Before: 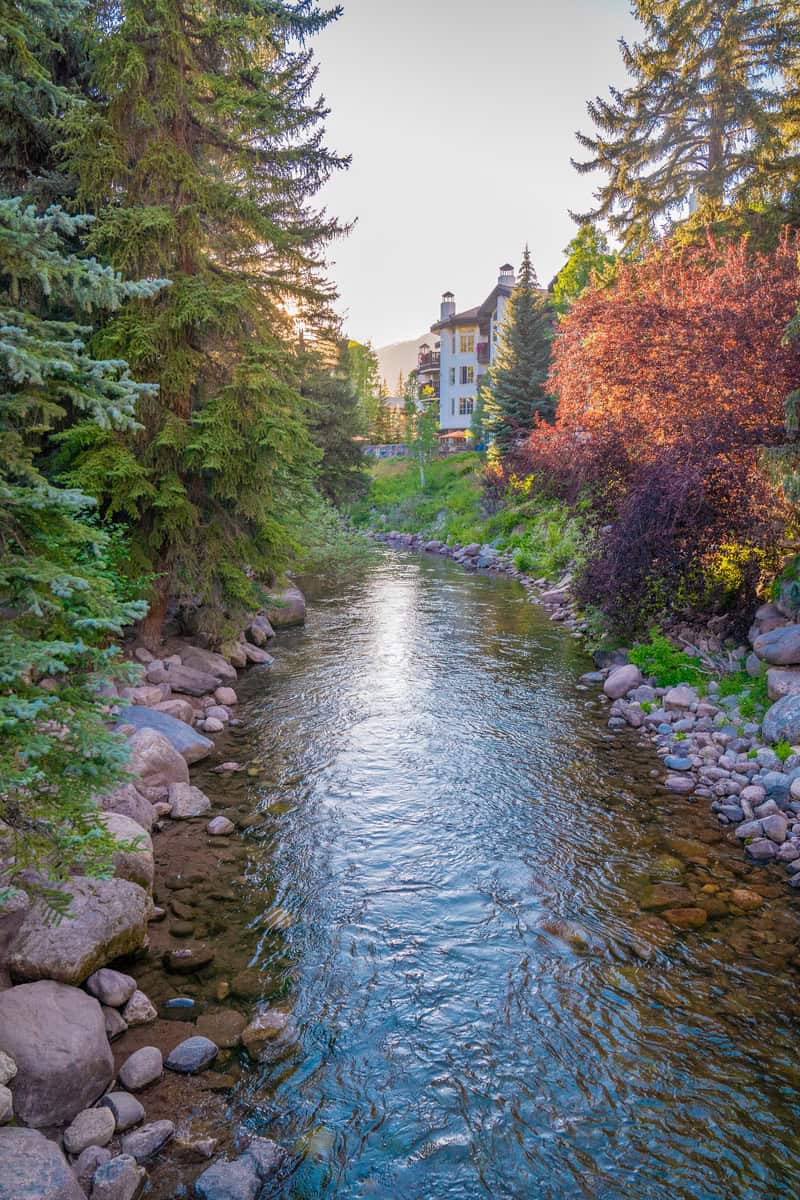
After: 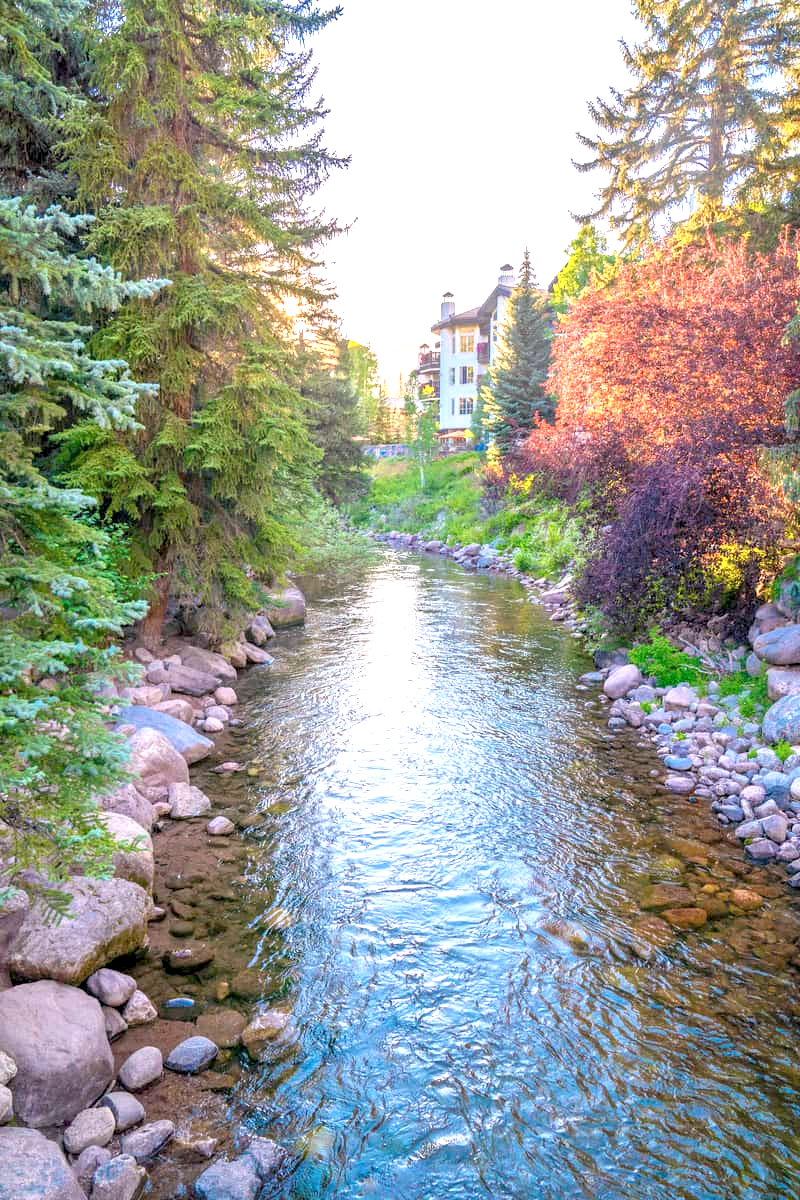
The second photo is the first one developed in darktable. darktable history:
exposure: black level correction 0, exposure 1.388 EV, compensate exposure bias true, compensate highlight preservation false
color balance rgb: power › chroma 0.521%, power › hue 260.23°, global offset › luminance -0.882%, linear chroma grading › shadows -2.716%, linear chroma grading › highlights -2.944%, perceptual saturation grading › global saturation 0.592%, contrast -9.842%
